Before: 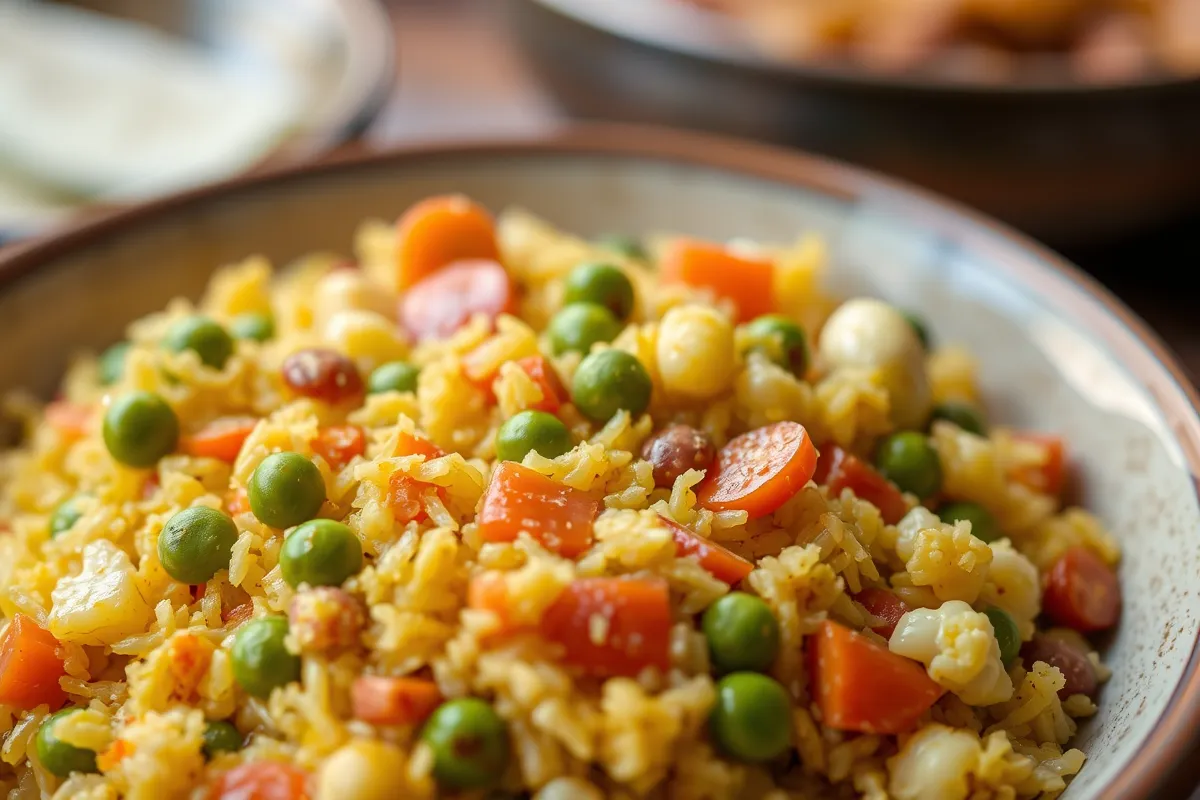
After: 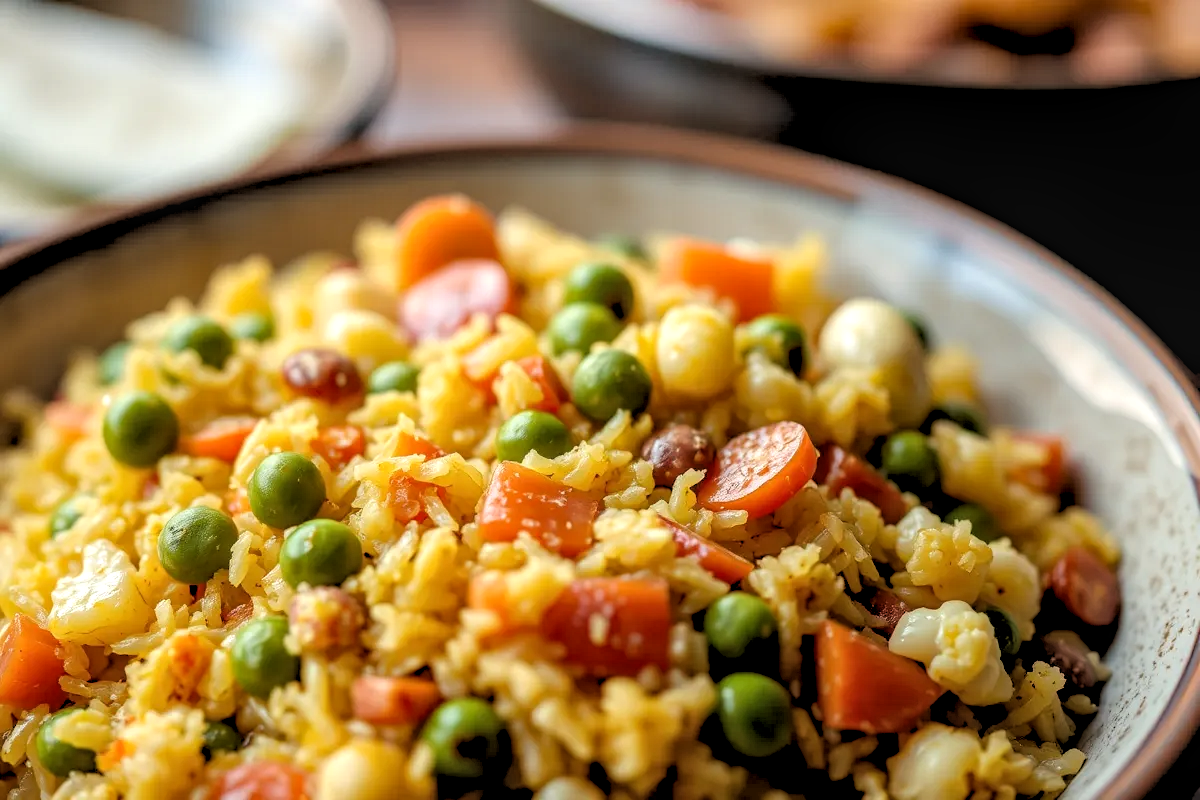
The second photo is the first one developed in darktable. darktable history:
local contrast: on, module defaults
rgb levels: levels [[0.029, 0.461, 0.922], [0, 0.5, 1], [0, 0.5, 1]]
